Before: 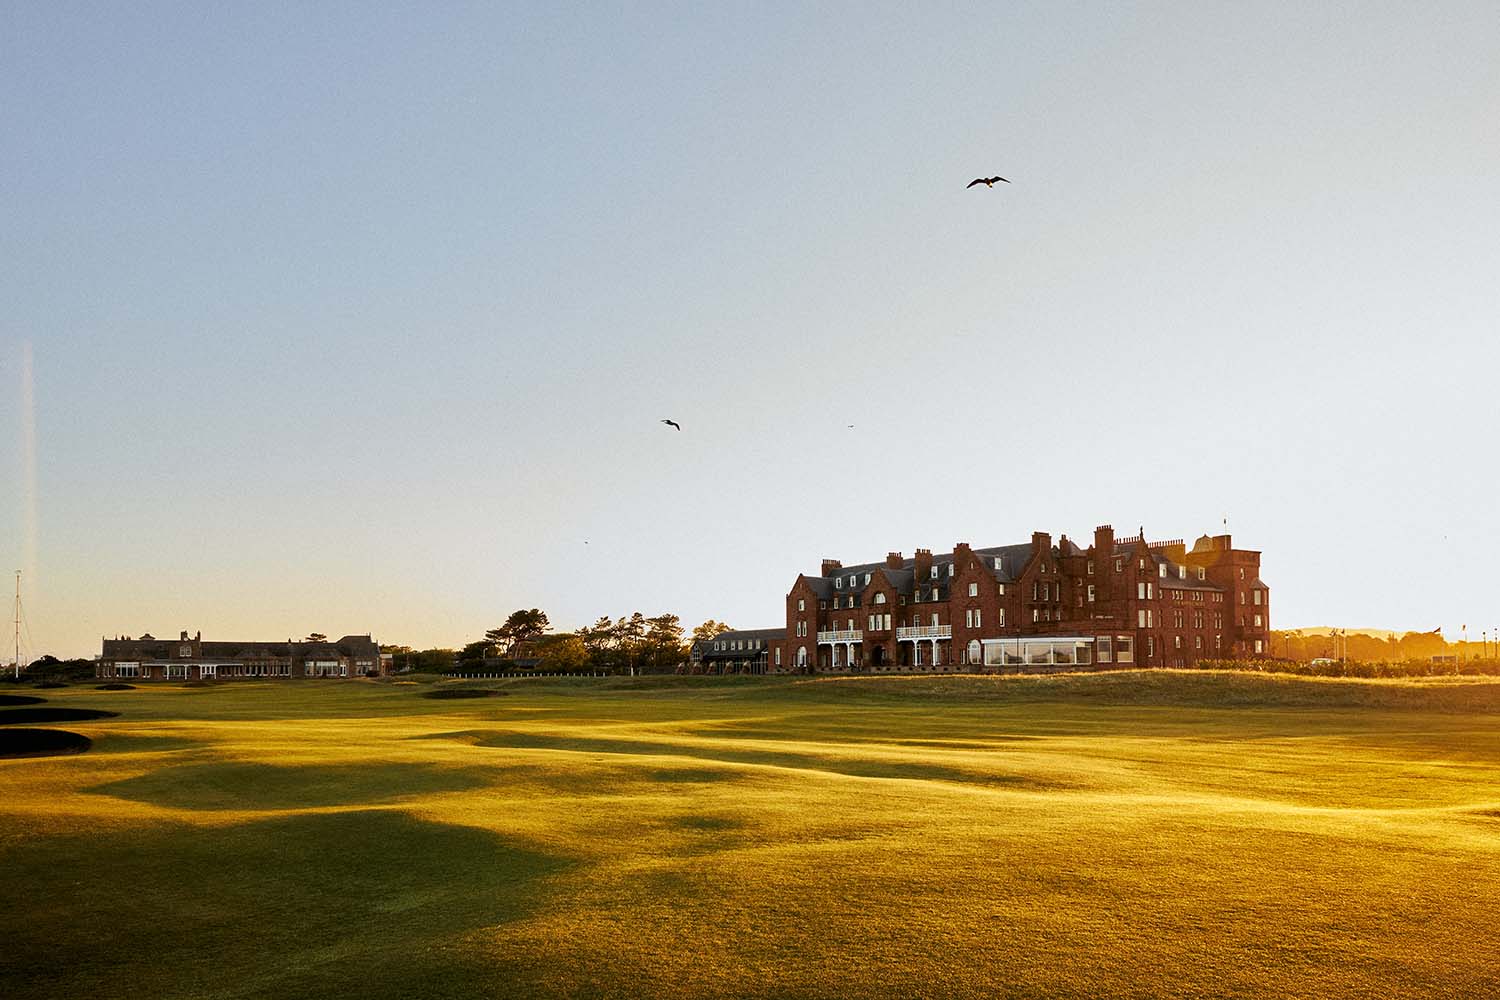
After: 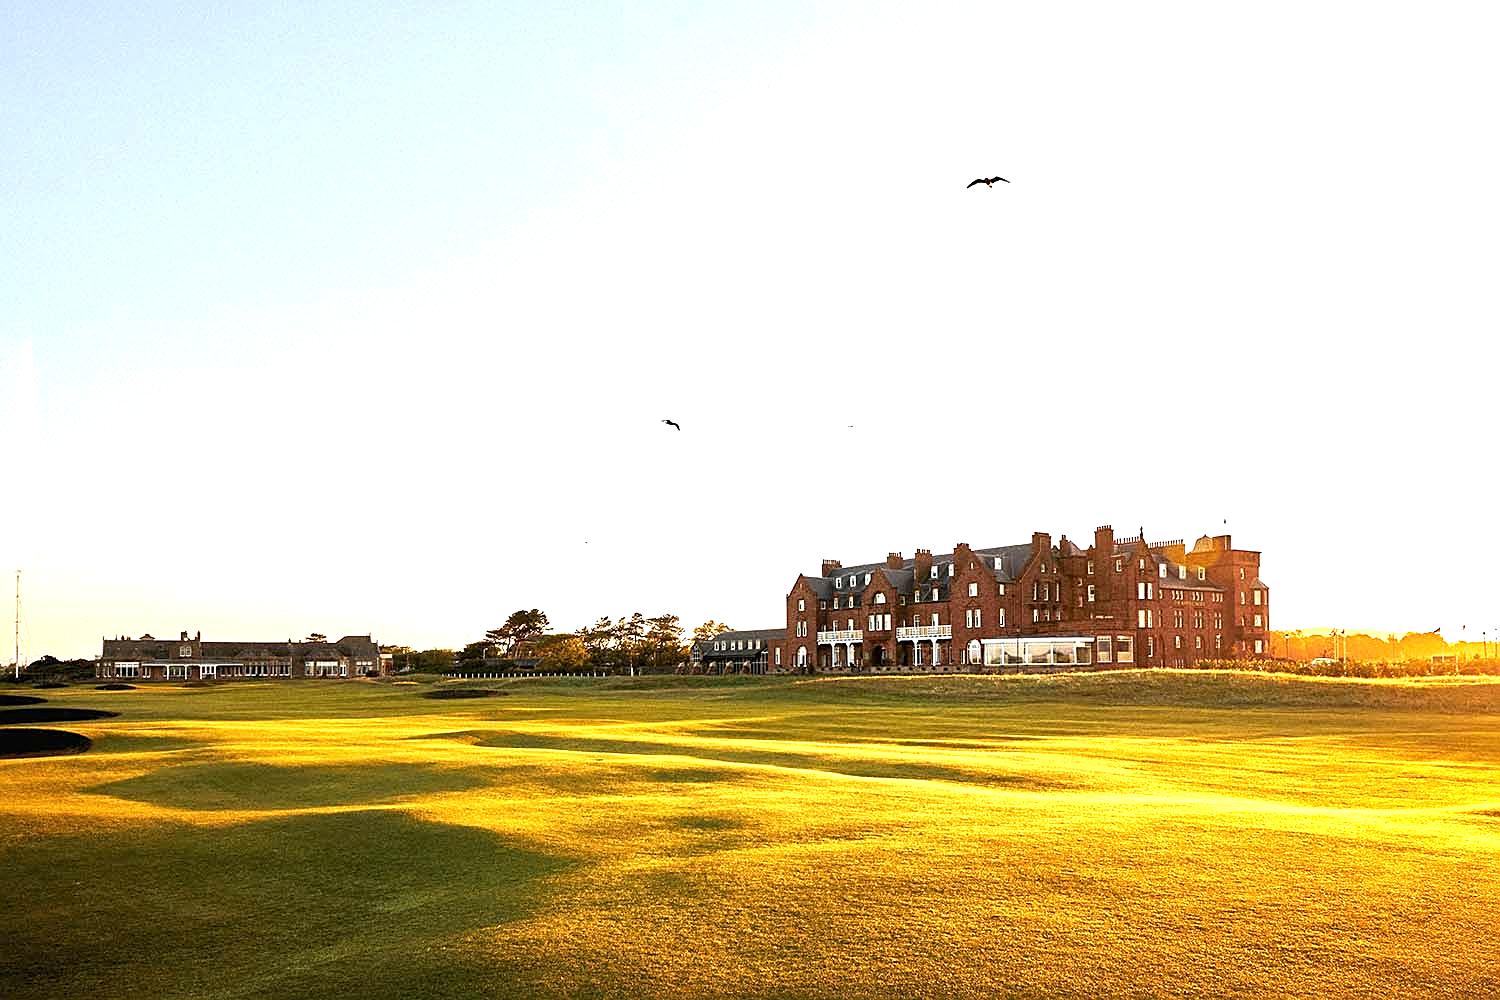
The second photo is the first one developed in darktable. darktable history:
exposure: black level correction 0, exposure 1.125 EV, compensate exposure bias true, compensate highlight preservation false
sharpen: on, module defaults
tone equalizer: on, module defaults
